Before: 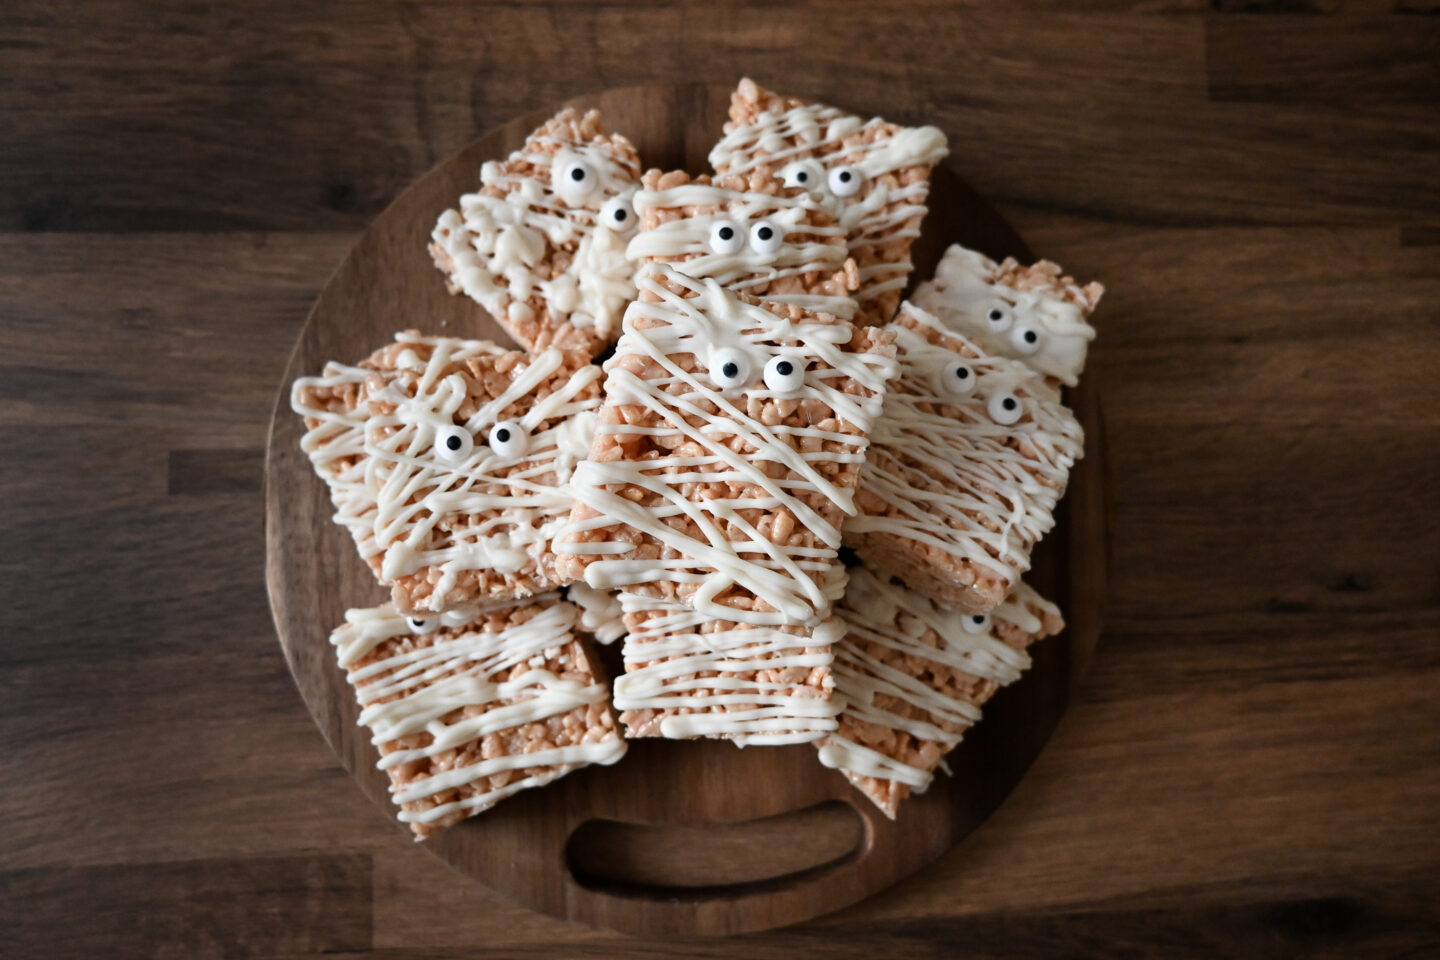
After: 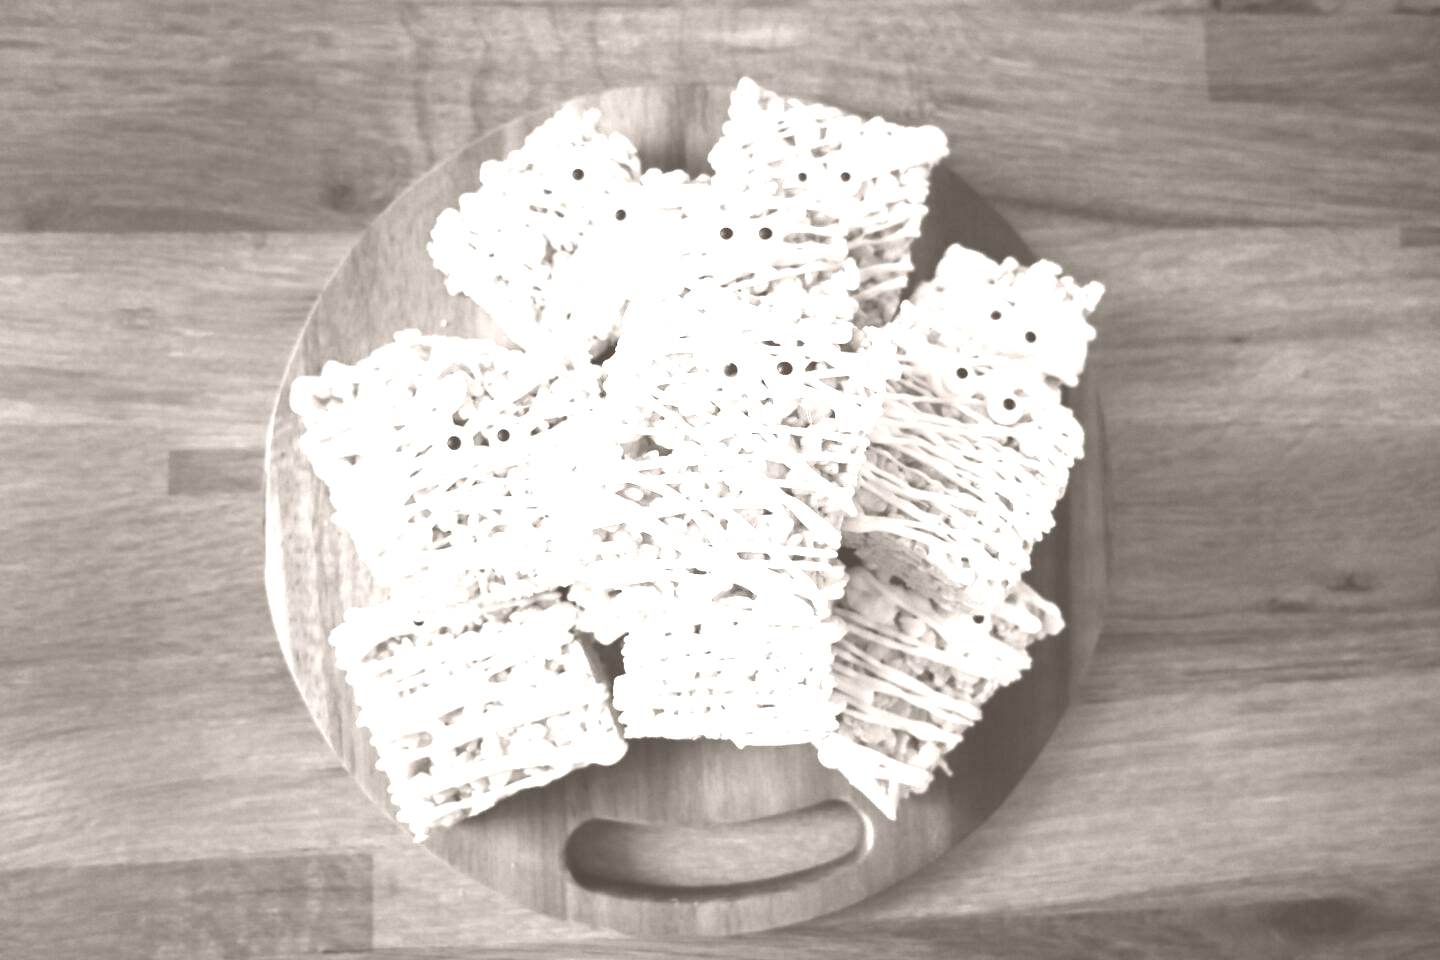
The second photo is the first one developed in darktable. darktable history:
colorize: hue 34.49°, saturation 35.33%, source mix 100%, lightness 55%, version 1
exposure: black level correction 0, exposure 1.379 EV, compensate exposure bias true, compensate highlight preservation false
